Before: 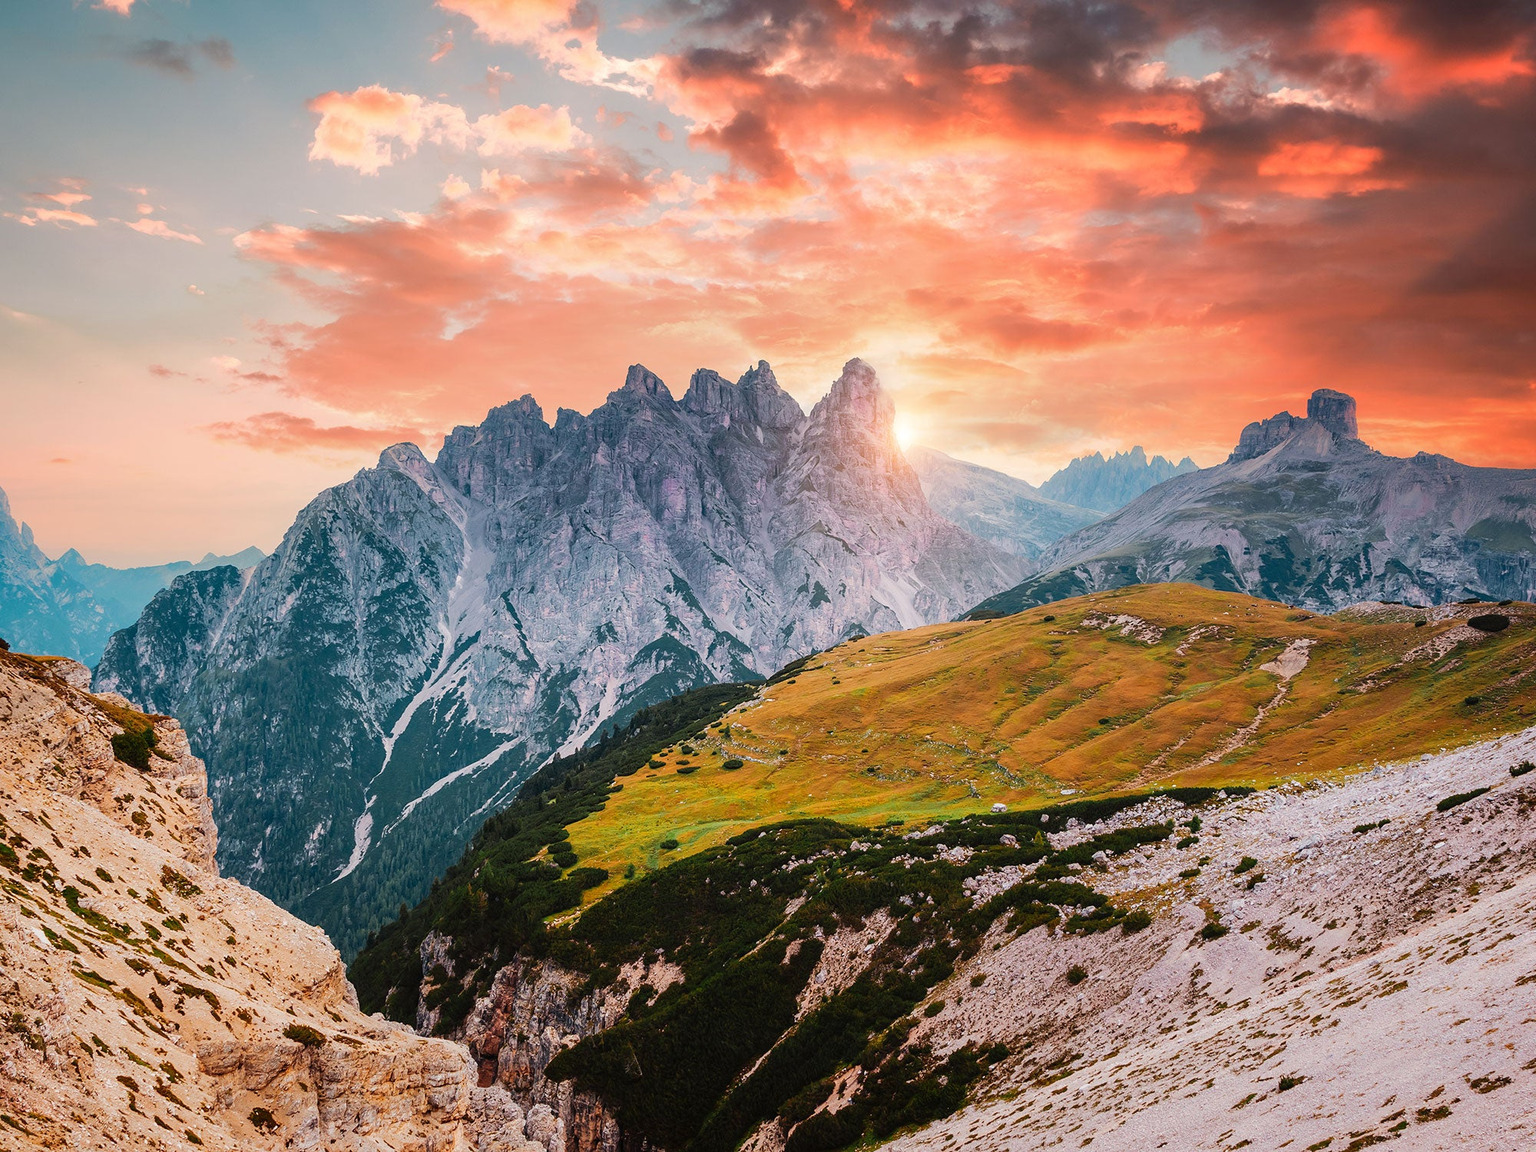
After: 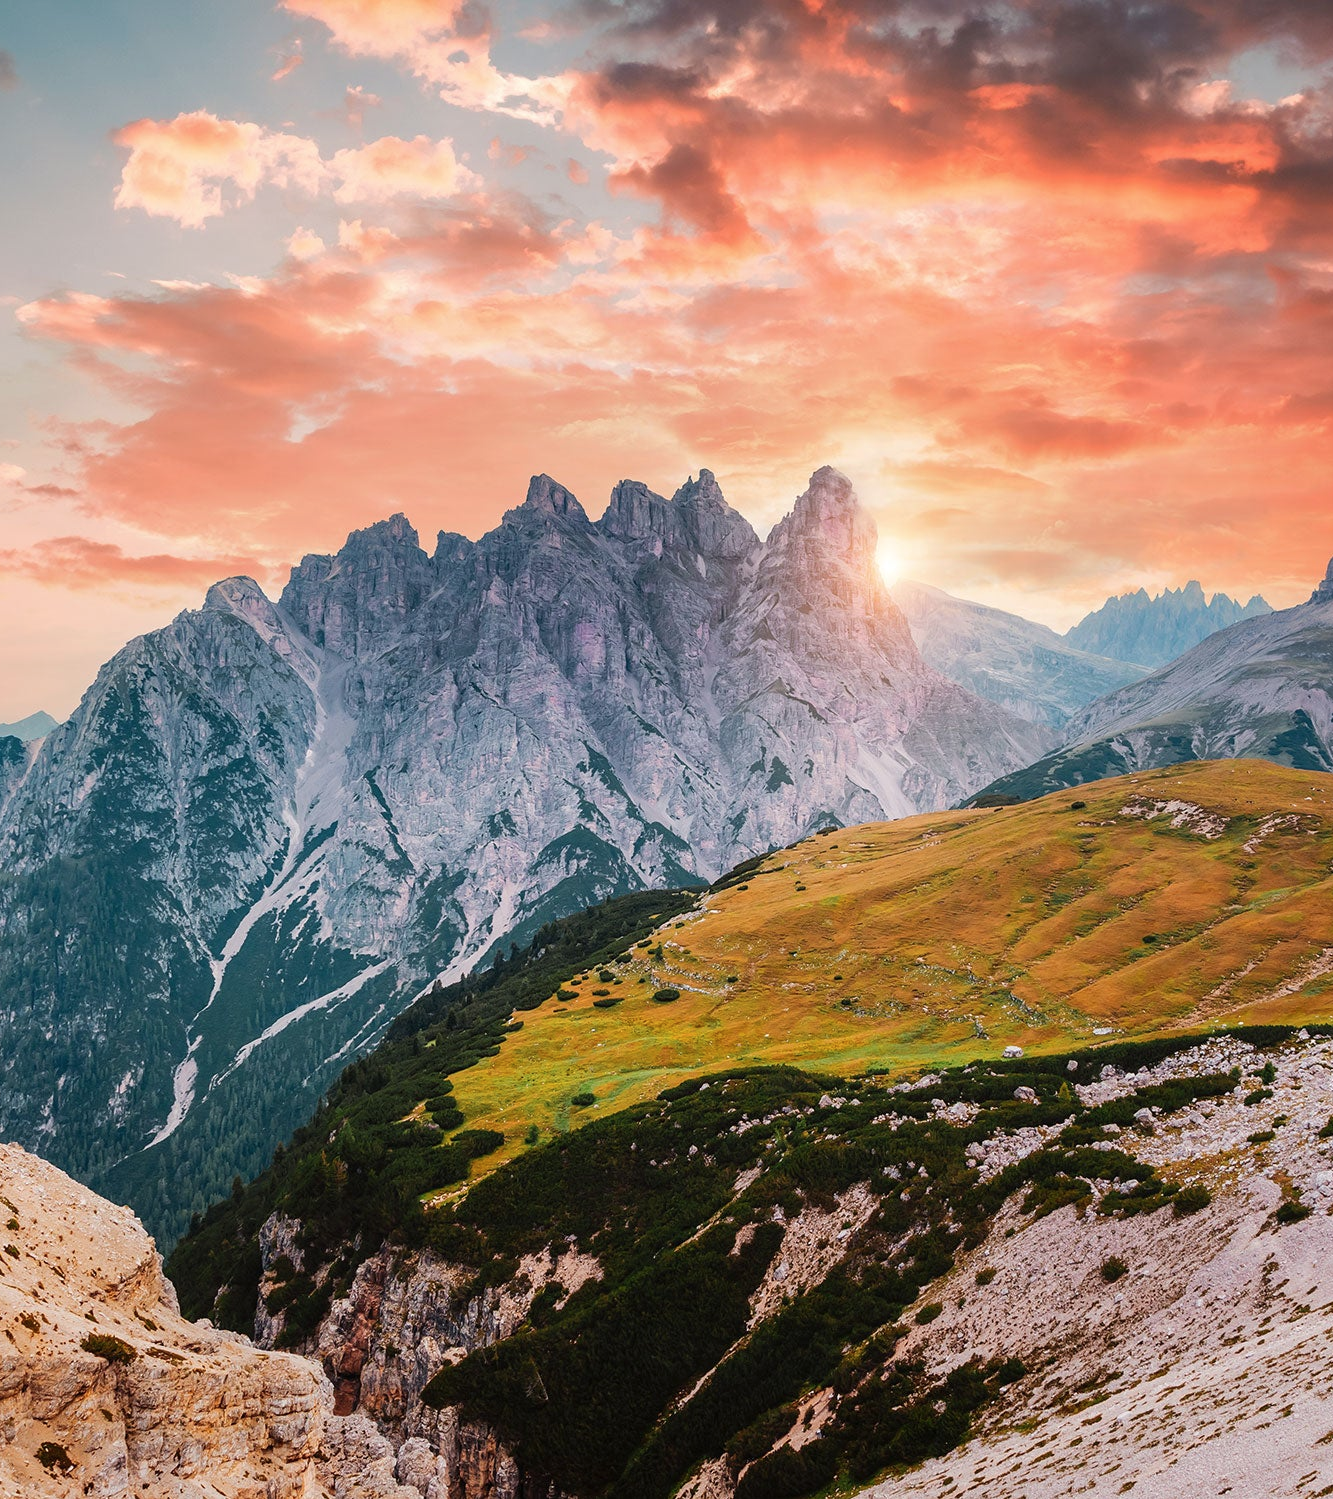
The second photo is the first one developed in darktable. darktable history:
contrast brightness saturation: saturation -0.05
crop and rotate: left 14.436%, right 18.898%
